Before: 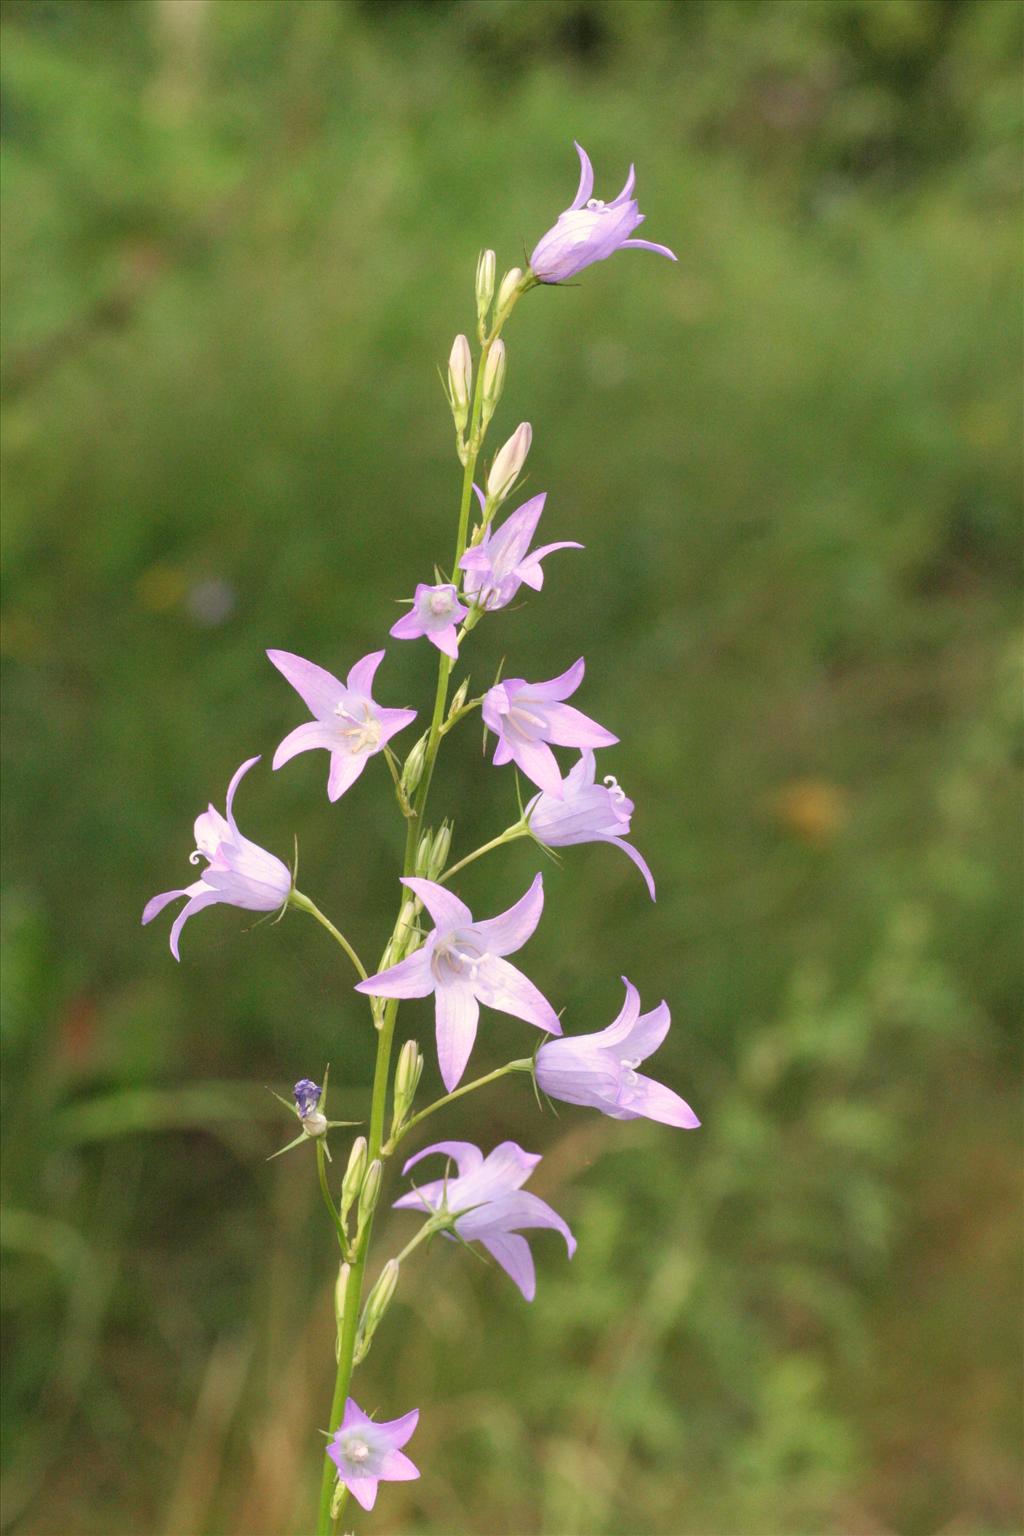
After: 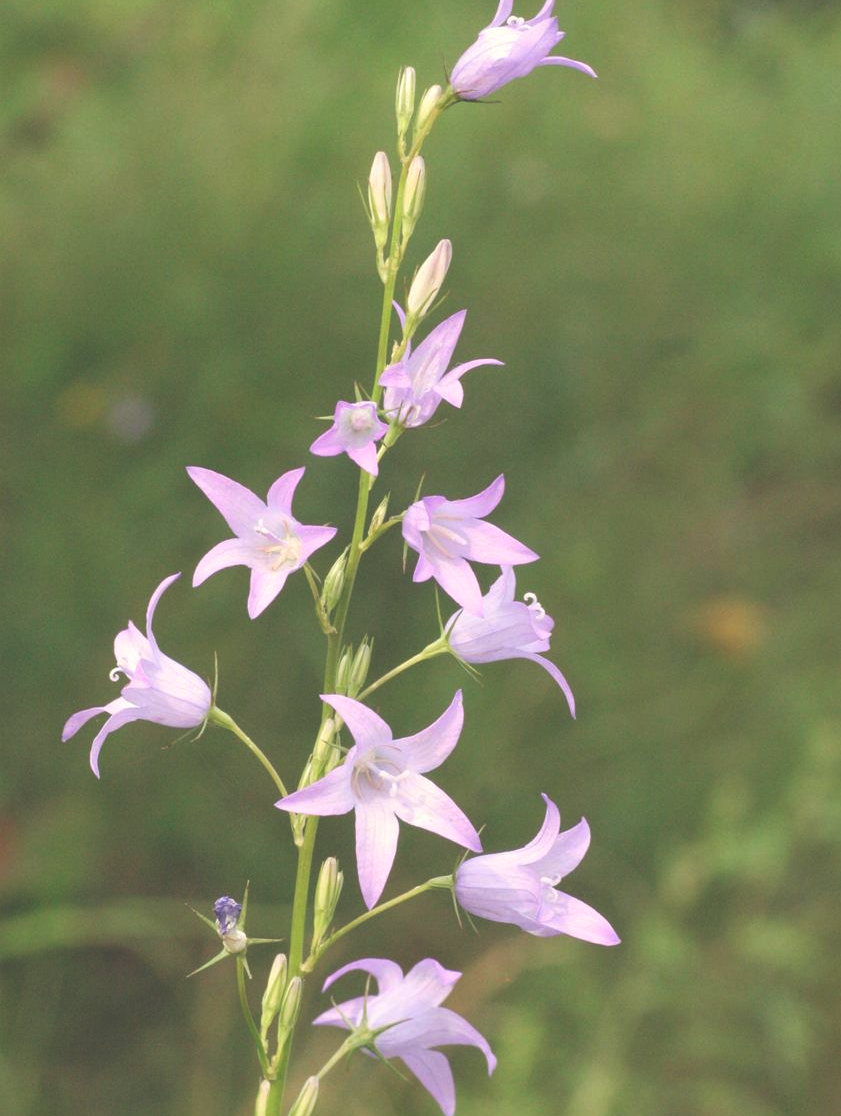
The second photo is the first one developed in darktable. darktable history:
levels: mode automatic
exposure: black level correction -0.039, exposure 0.059 EV, compensate exposure bias true, compensate highlight preservation false
crop: left 7.88%, top 11.935%, right 9.959%, bottom 15.389%
